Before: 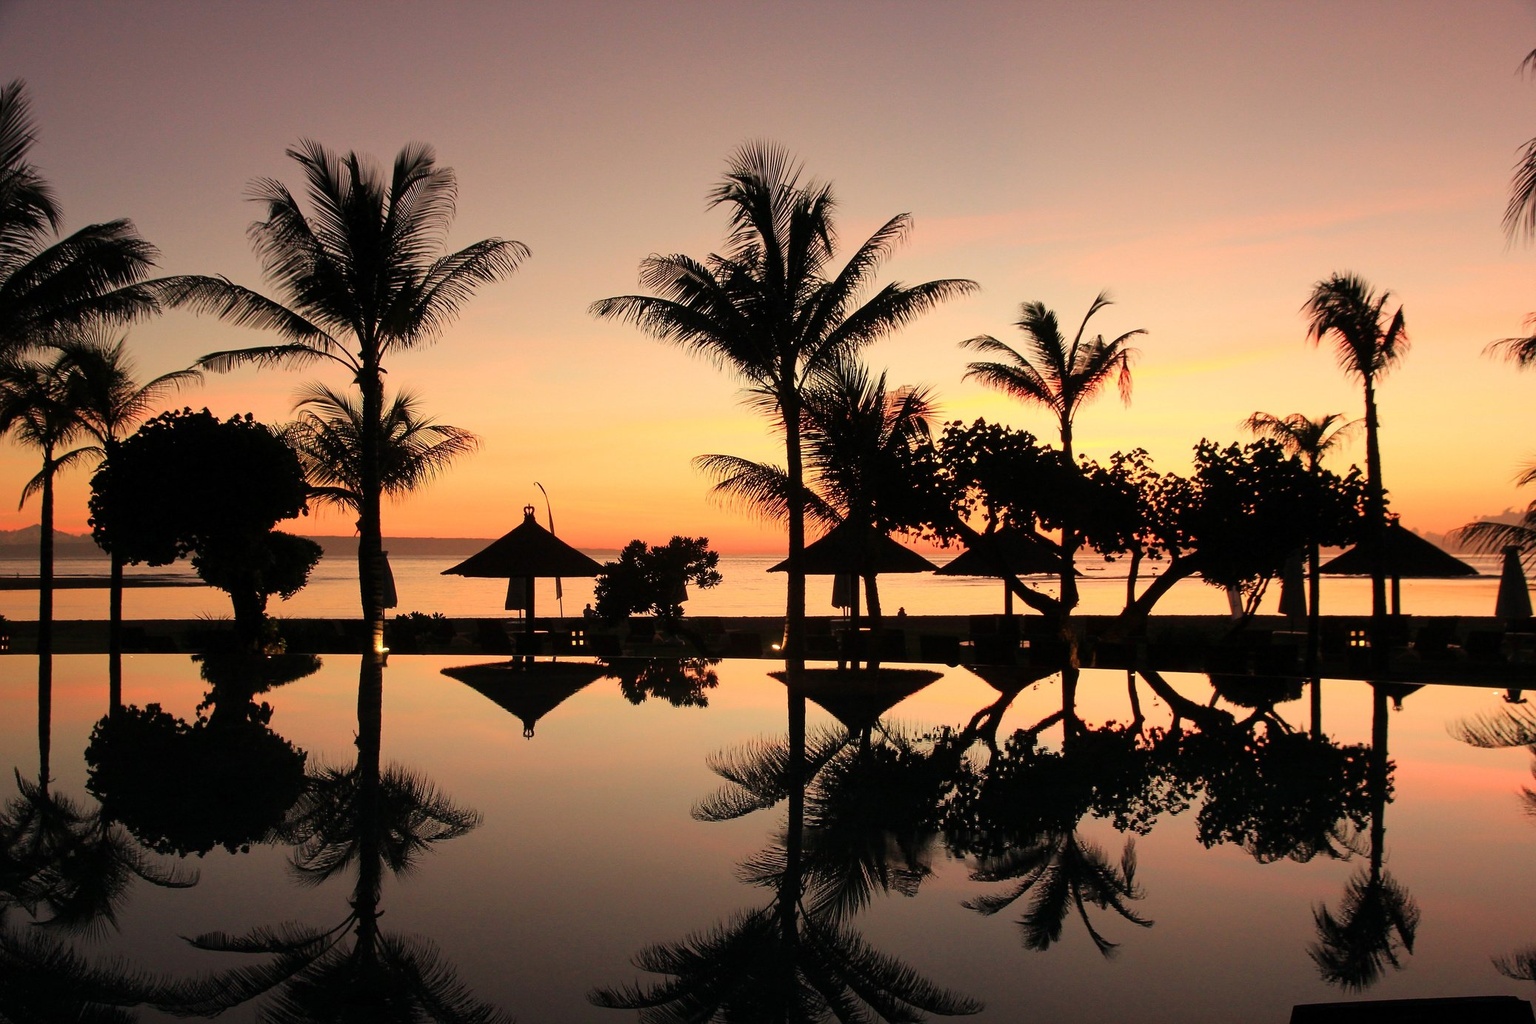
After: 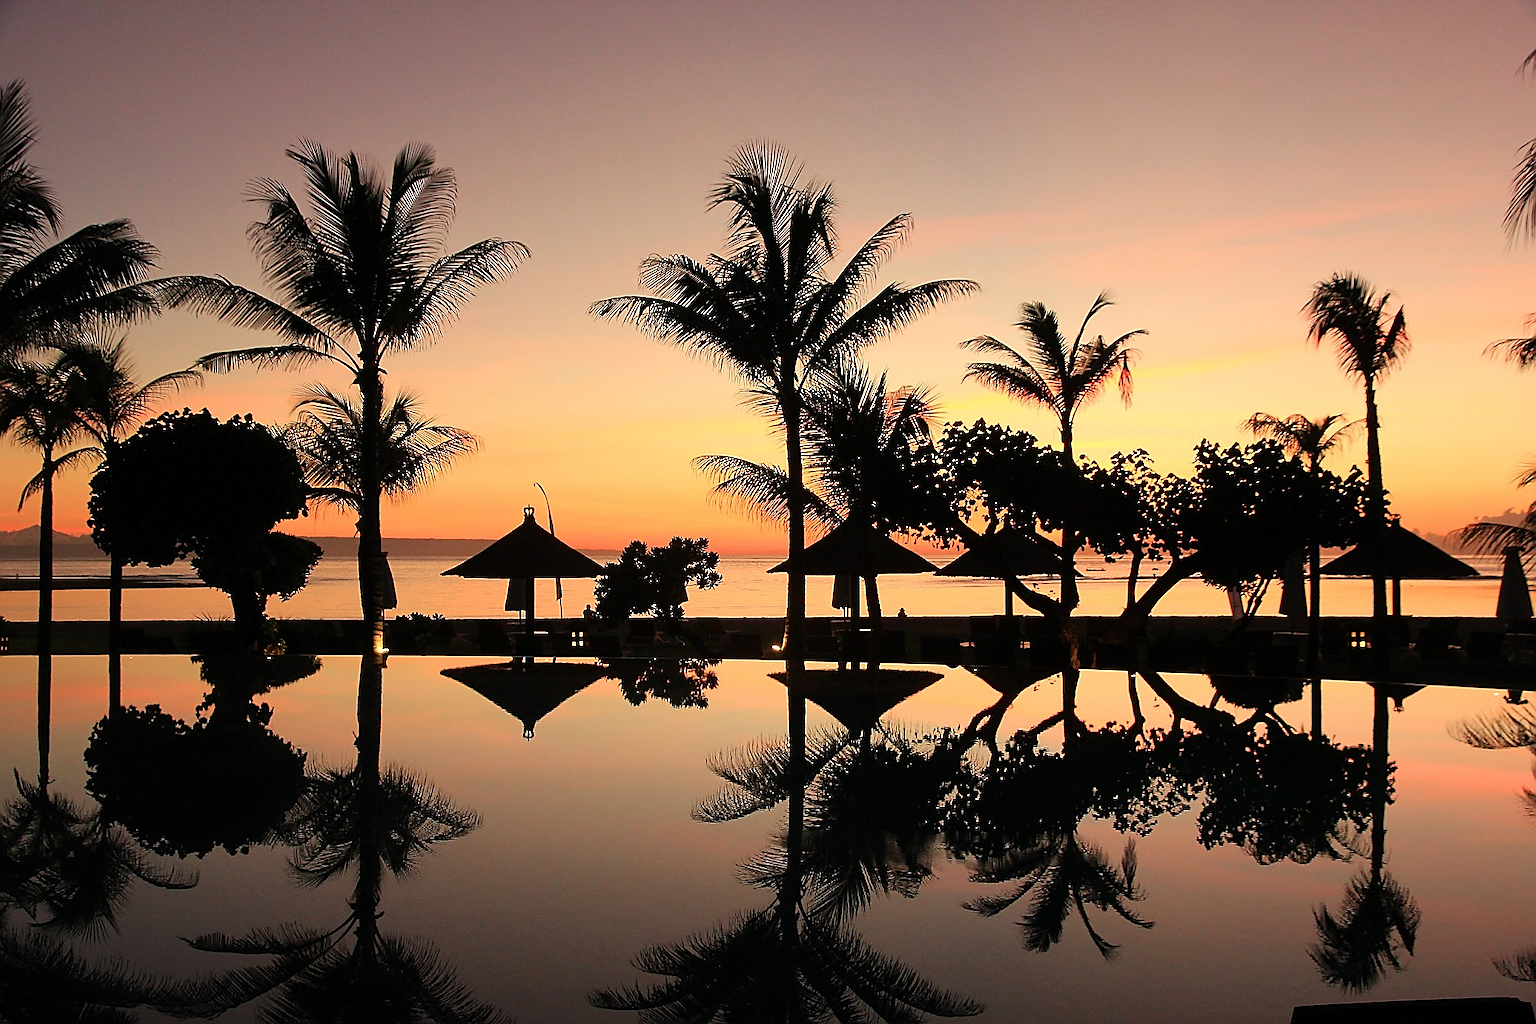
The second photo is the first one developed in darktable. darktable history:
sharpen: radius 1.42, amount 1.253, threshold 0.604
crop: left 0.053%
